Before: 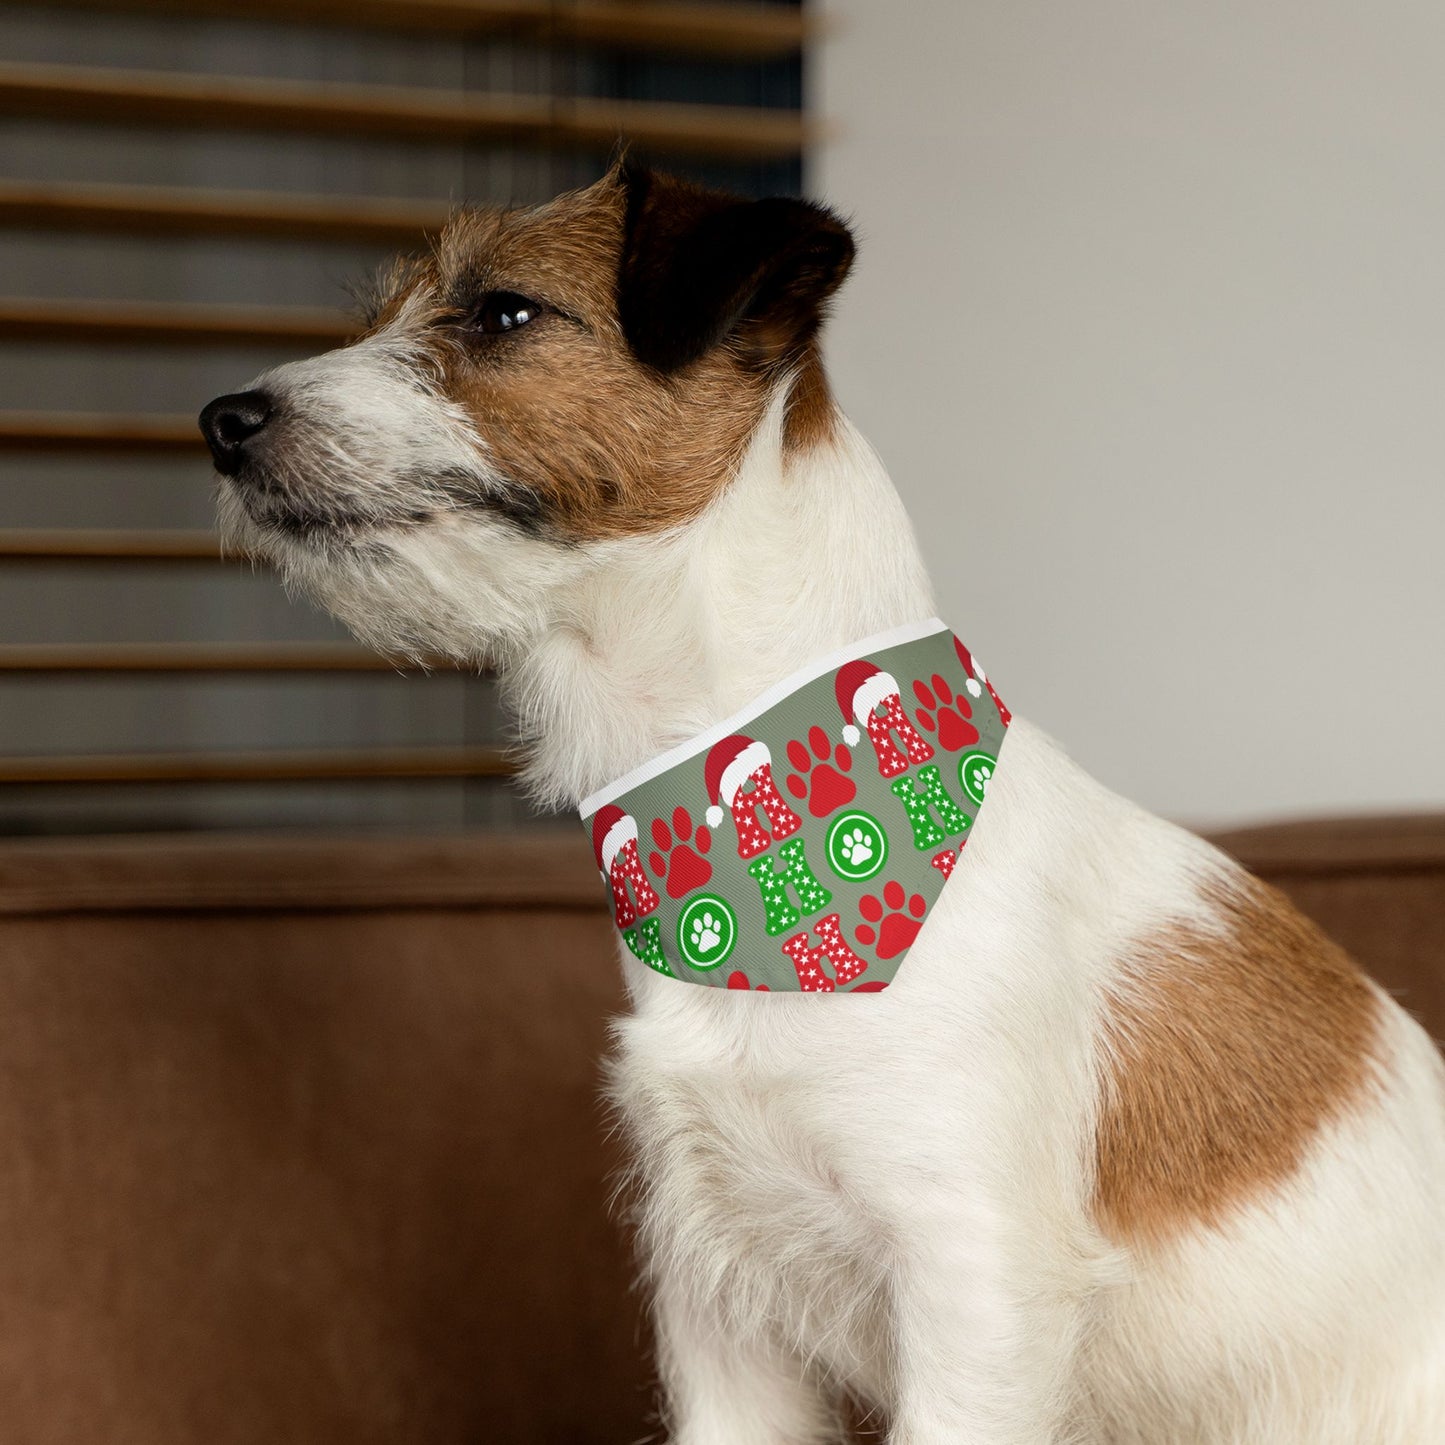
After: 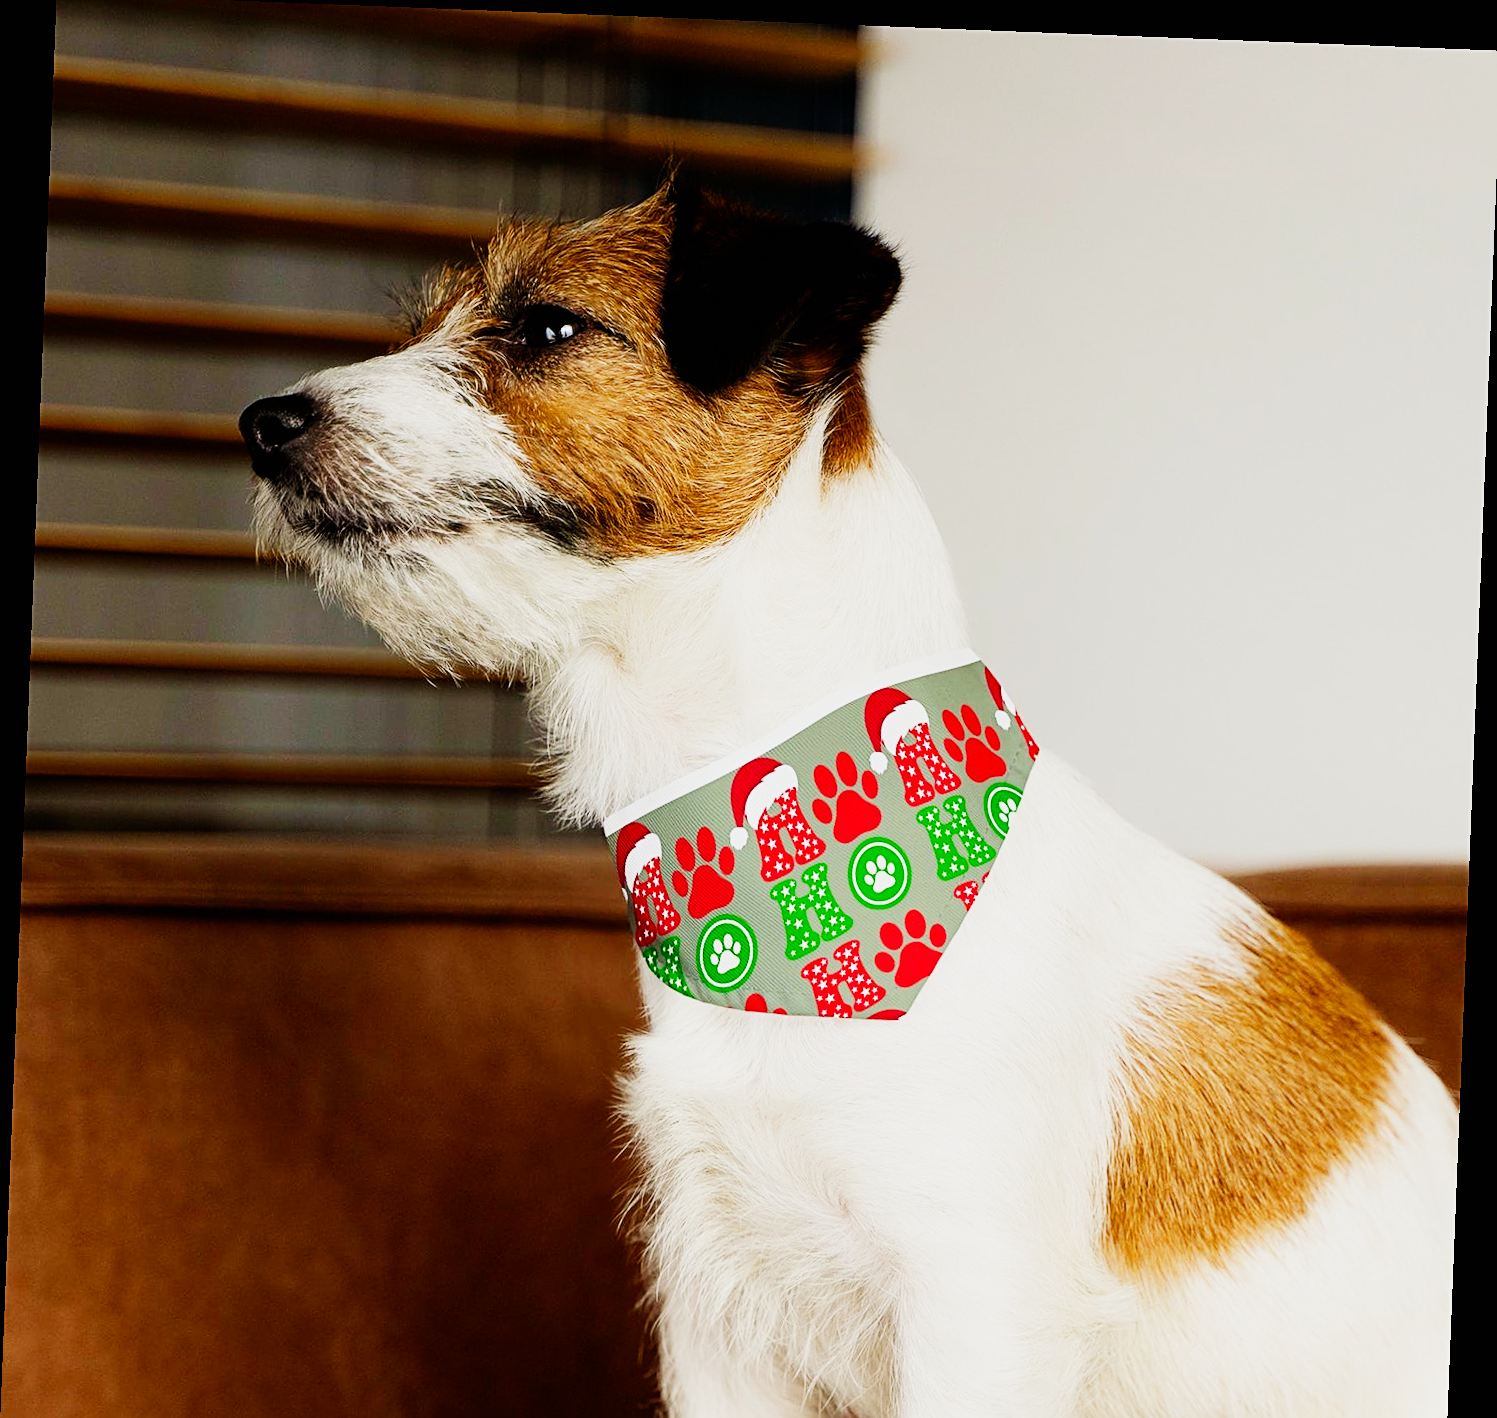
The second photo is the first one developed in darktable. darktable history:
rotate and perspective: rotation 2.27°, automatic cropping off
sigmoid: contrast 1.8, skew -0.2, preserve hue 0%, red attenuation 0.1, red rotation 0.035, green attenuation 0.1, green rotation -0.017, blue attenuation 0.15, blue rotation -0.052, base primaries Rec2020
exposure: exposure 0.766 EV, compensate highlight preservation false
crop: top 0.448%, right 0.264%, bottom 5.045%
color balance rgb: perceptual saturation grading › global saturation 25%, global vibrance 20%
sharpen: on, module defaults
